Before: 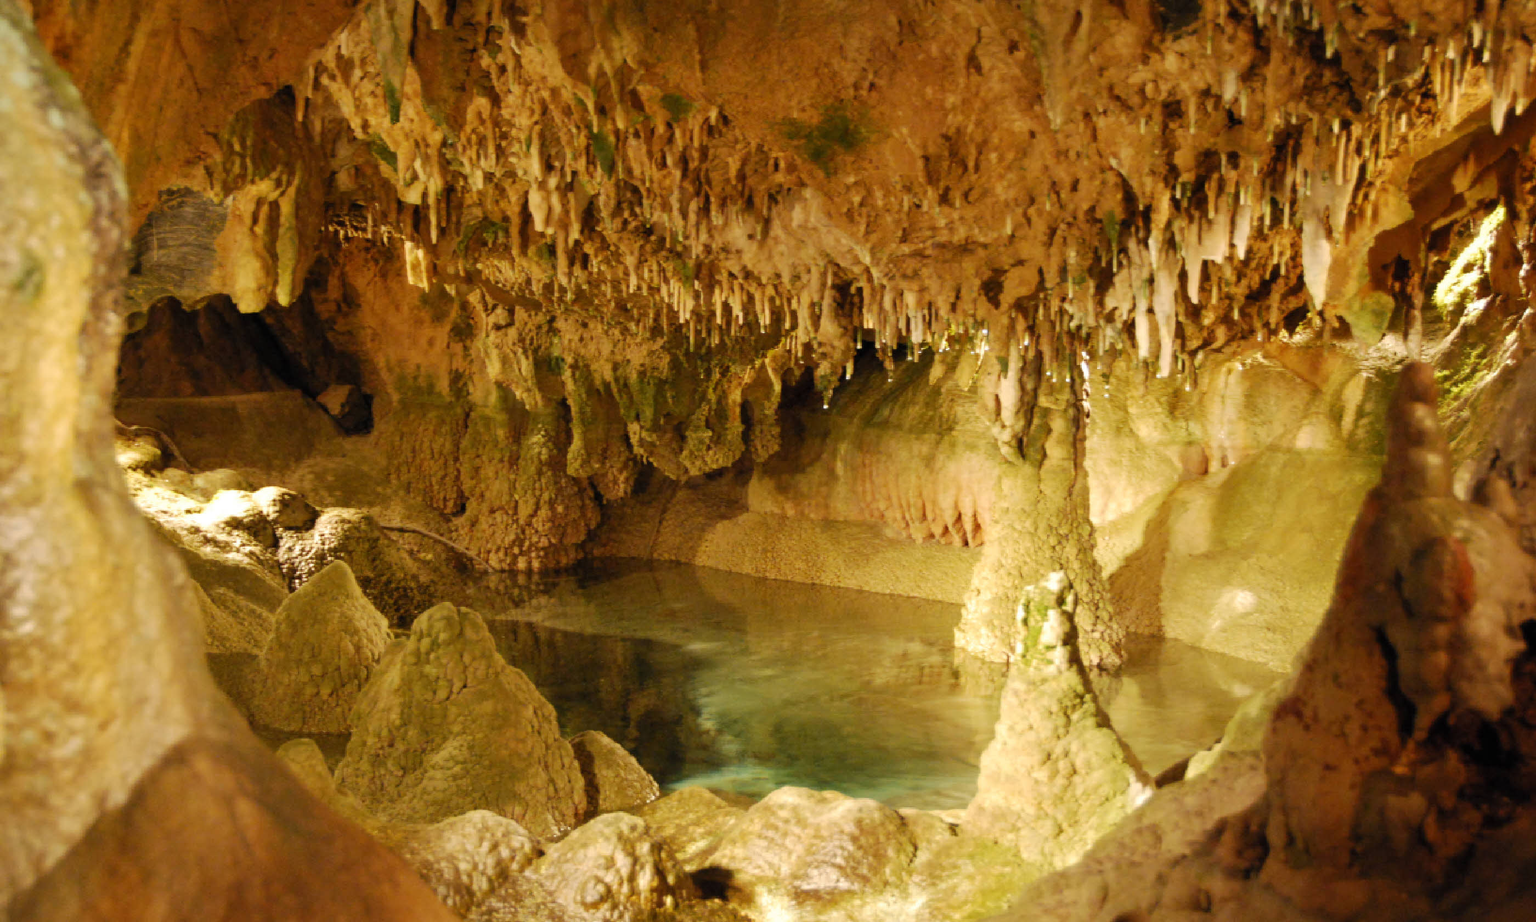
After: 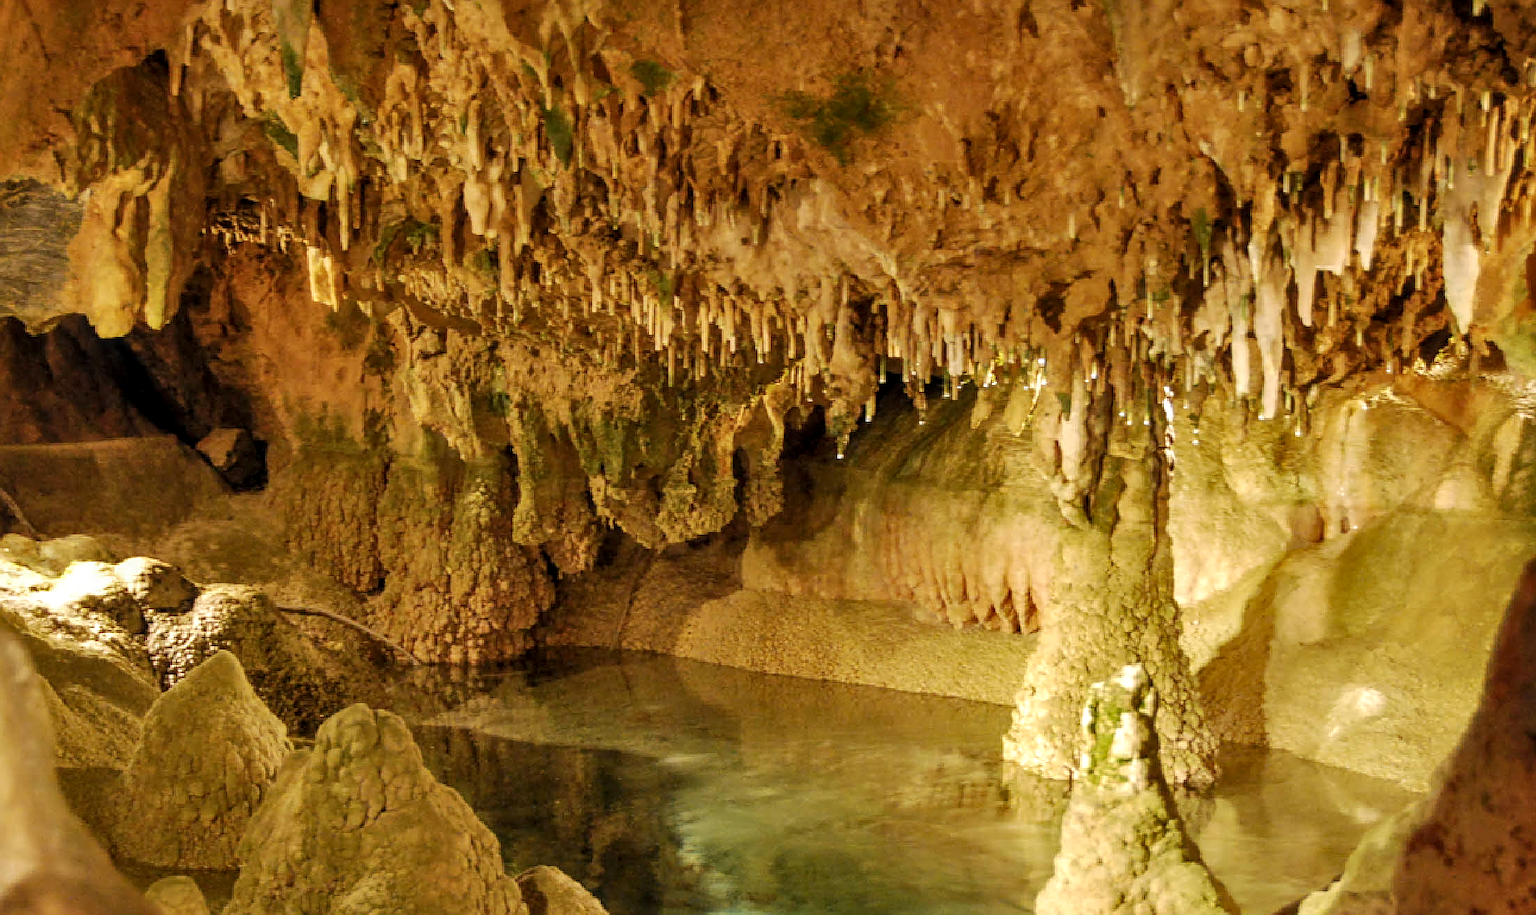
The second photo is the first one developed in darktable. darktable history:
shadows and highlights: soften with gaussian
sharpen: on, module defaults
crop and rotate: left 10.542%, top 5.029%, right 10.394%, bottom 16.414%
local contrast: on, module defaults
